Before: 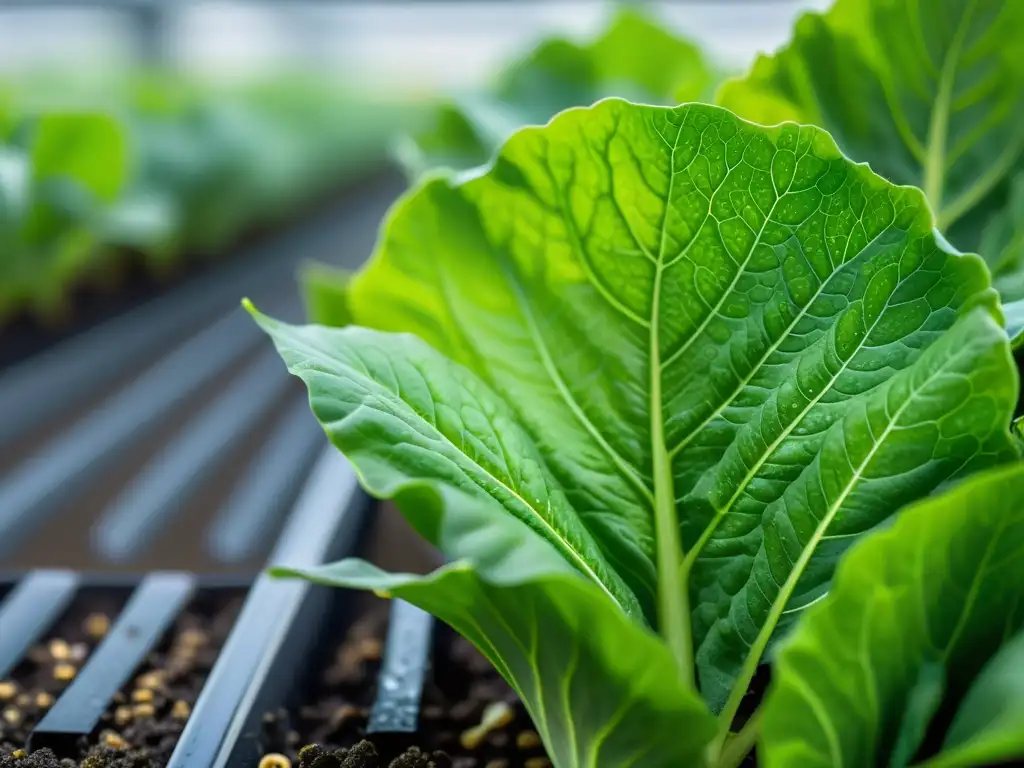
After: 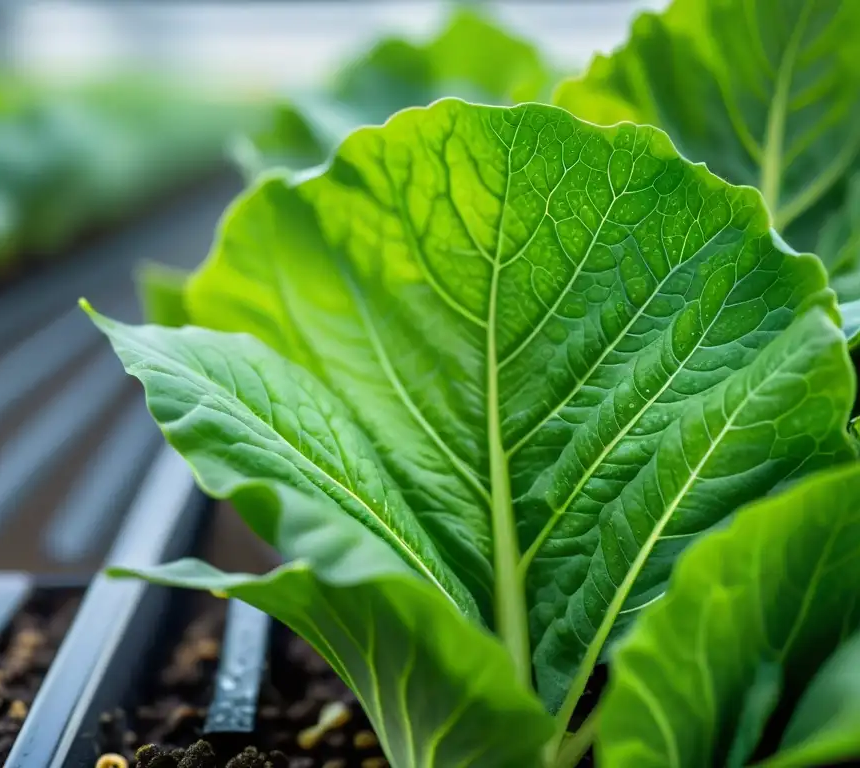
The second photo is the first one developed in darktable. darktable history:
crop: left 15.918%
